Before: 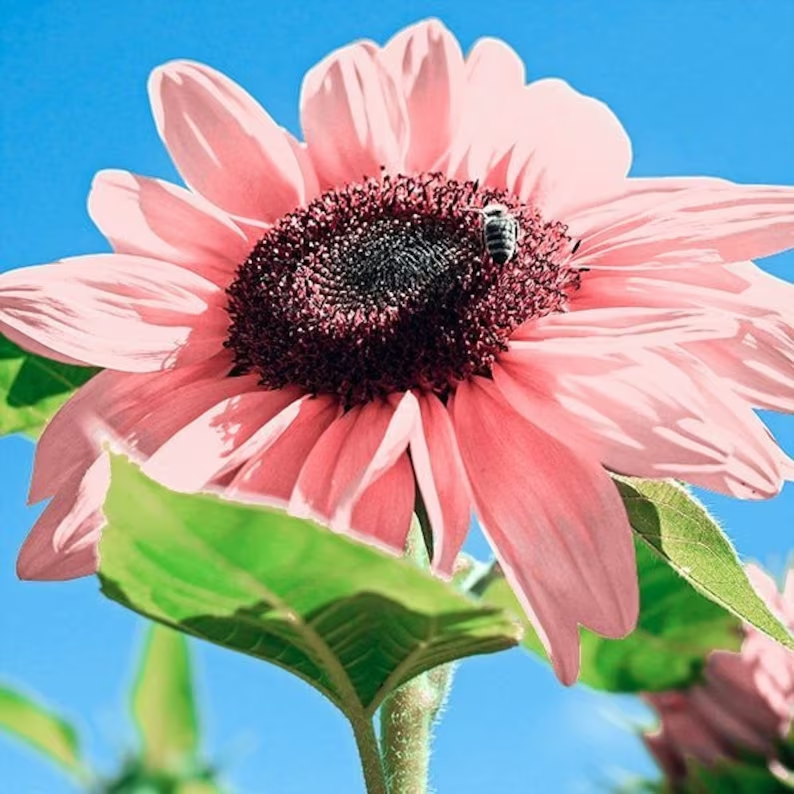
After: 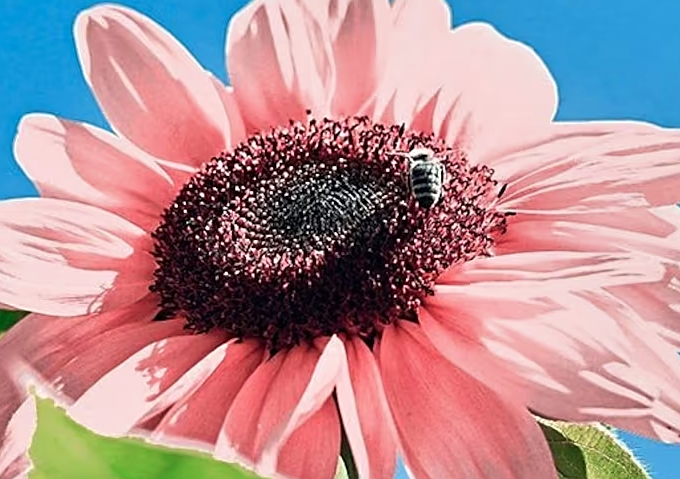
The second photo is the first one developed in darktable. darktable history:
sharpen: on, module defaults
shadows and highlights: highlights color adjustment 0%, low approximation 0.01, soften with gaussian
crop and rotate: left 9.345%, top 7.22%, right 4.982%, bottom 32.331%
